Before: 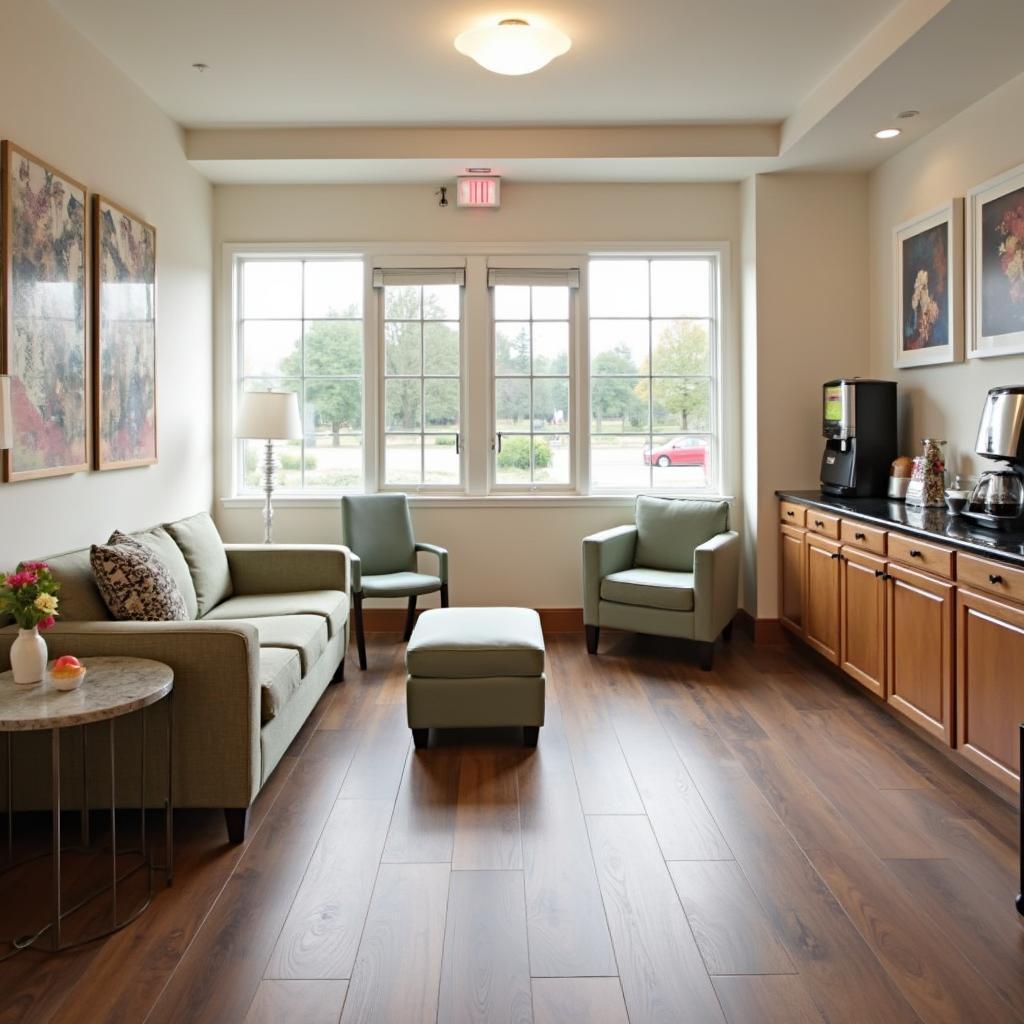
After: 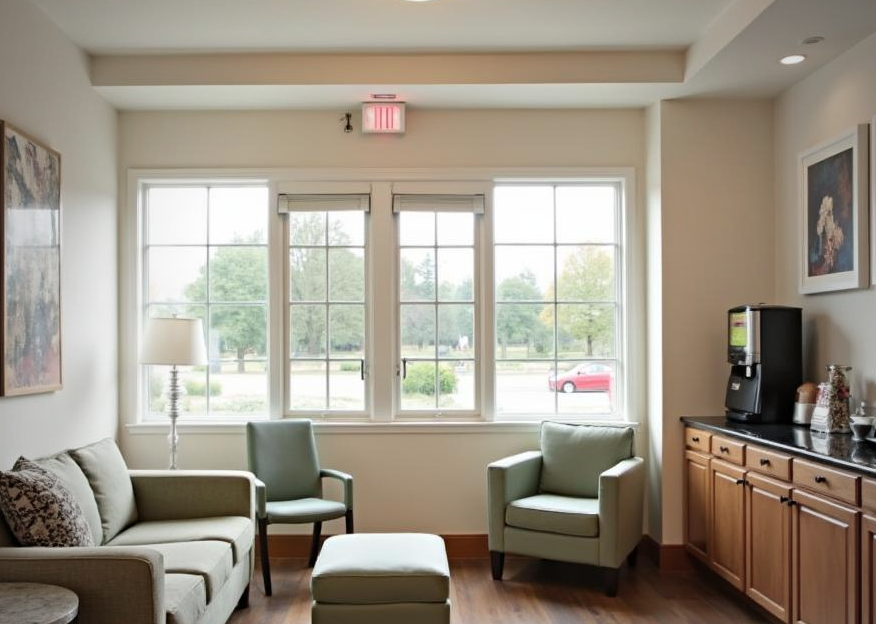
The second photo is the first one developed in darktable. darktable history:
crop and rotate: left 9.34%, top 7.26%, right 5.042%, bottom 31.705%
vignetting: fall-off start 72.63%, fall-off radius 107.75%, width/height ratio 0.724
